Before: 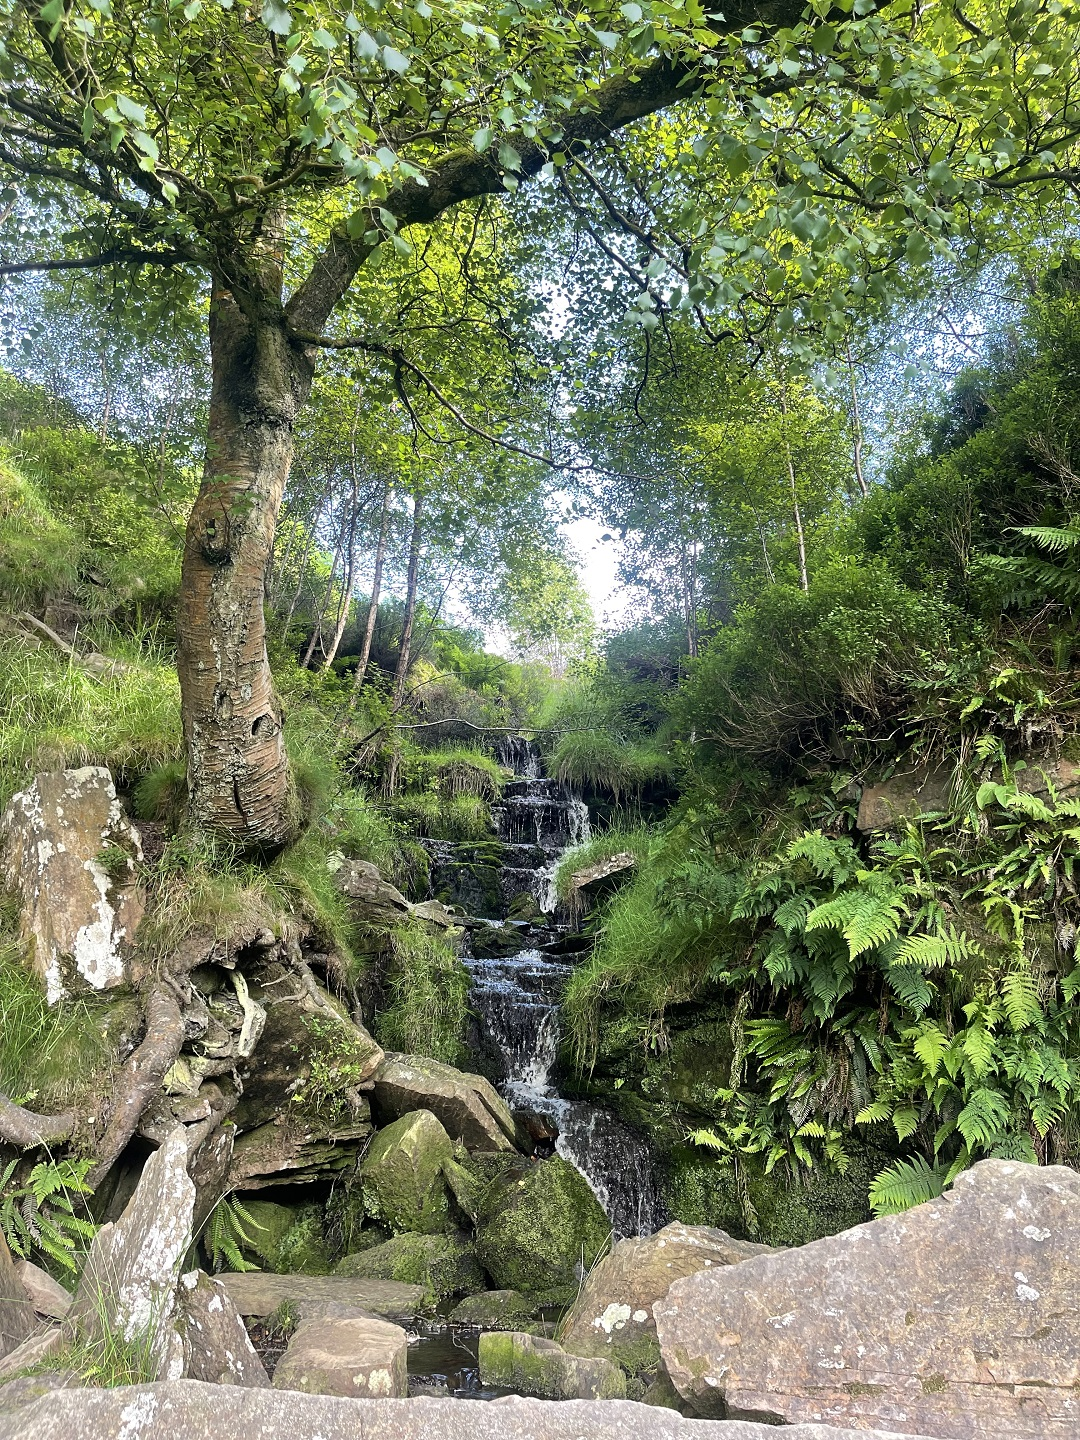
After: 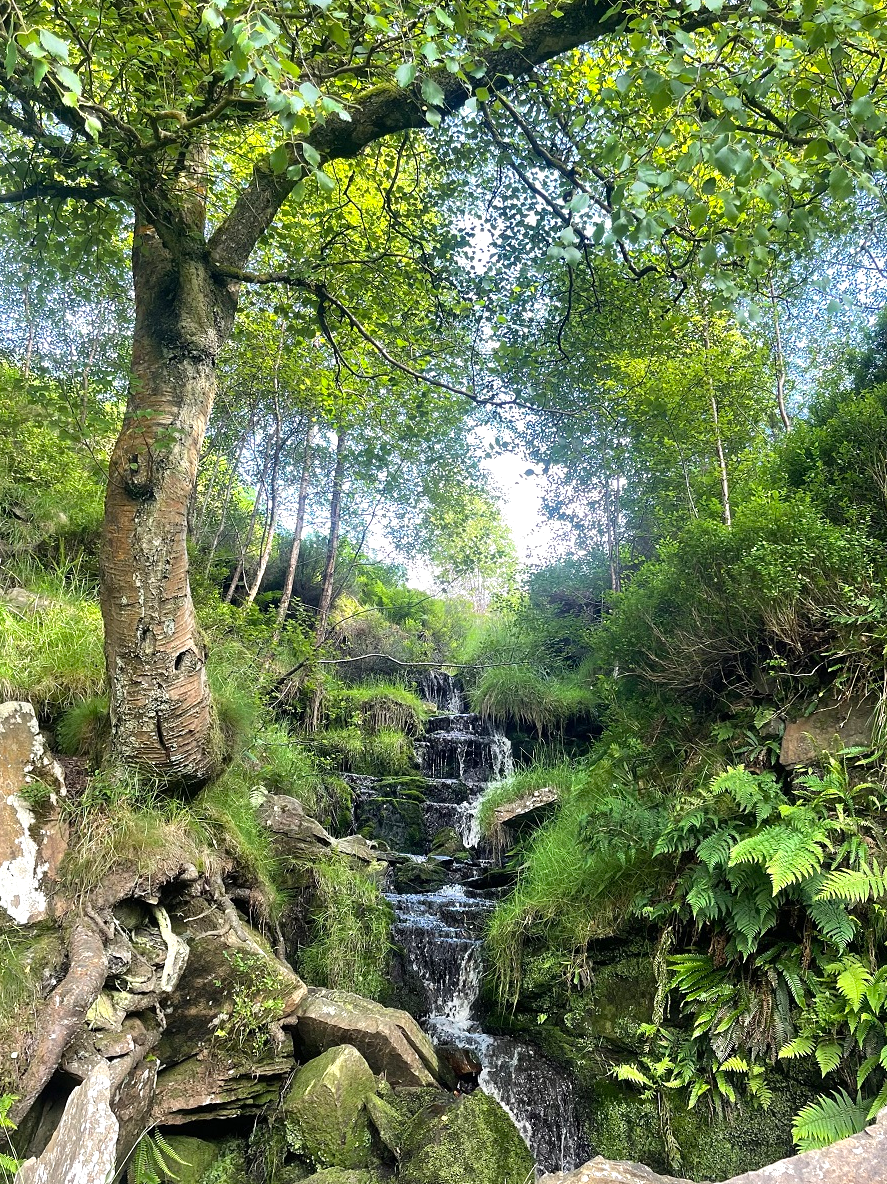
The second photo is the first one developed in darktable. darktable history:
crop and rotate: left 7.196%, top 4.574%, right 10.605%, bottom 13.178%
exposure: exposure 0.3 EV, compensate highlight preservation false
